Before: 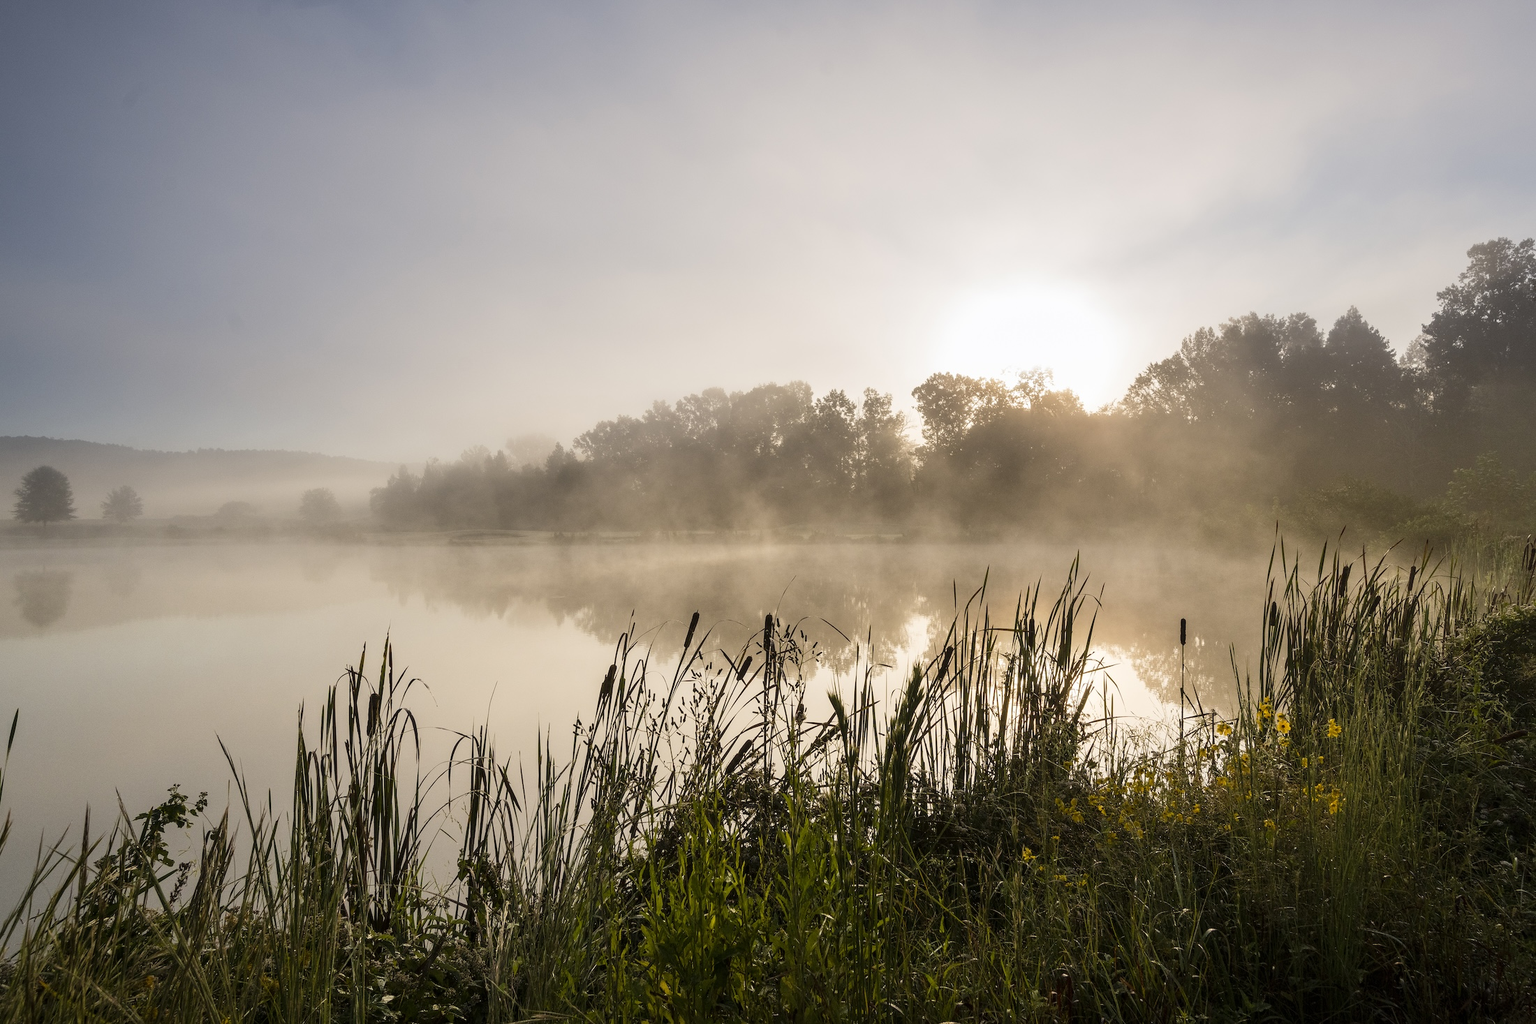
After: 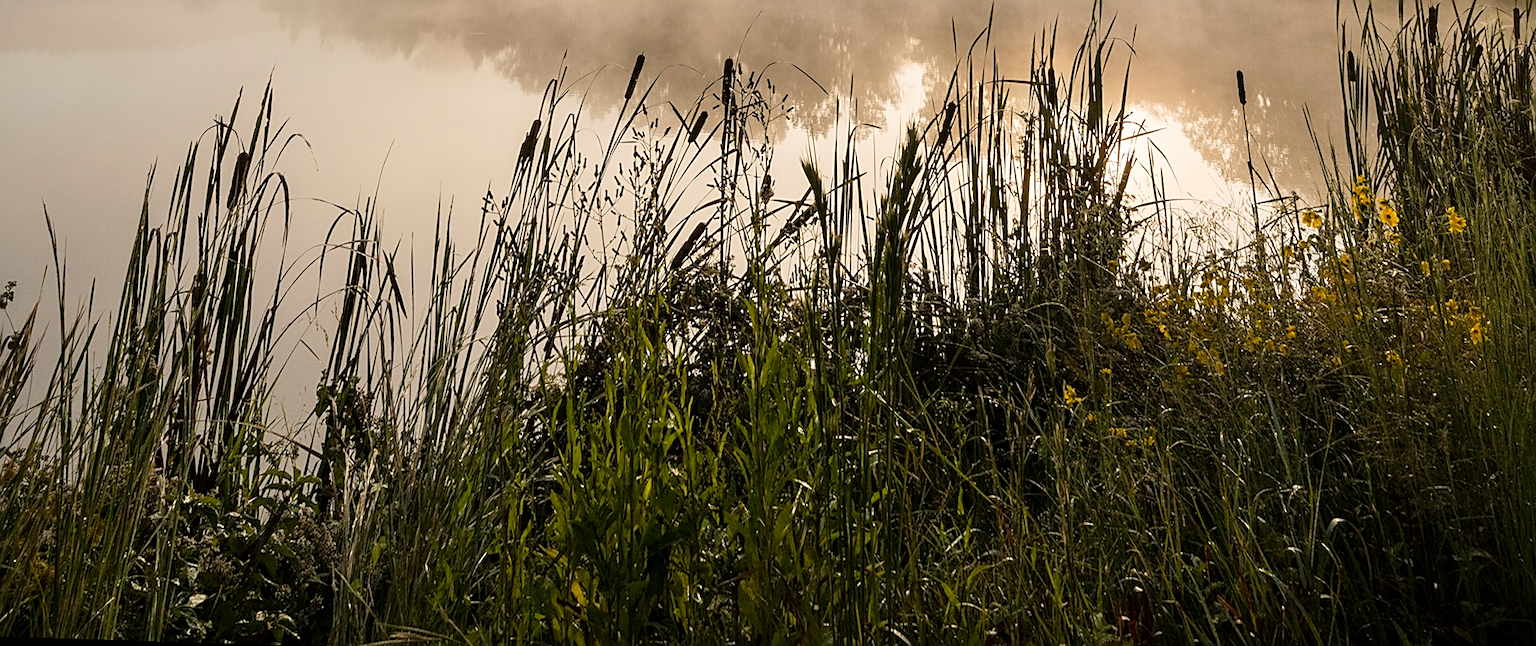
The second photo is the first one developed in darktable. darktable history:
crop and rotate: top 46.237%
sharpen: on, module defaults
rotate and perspective: rotation 0.72°, lens shift (vertical) -0.352, lens shift (horizontal) -0.051, crop left 0.152, crop right 0.859, crop top 0.019, crop bottom 0.964
